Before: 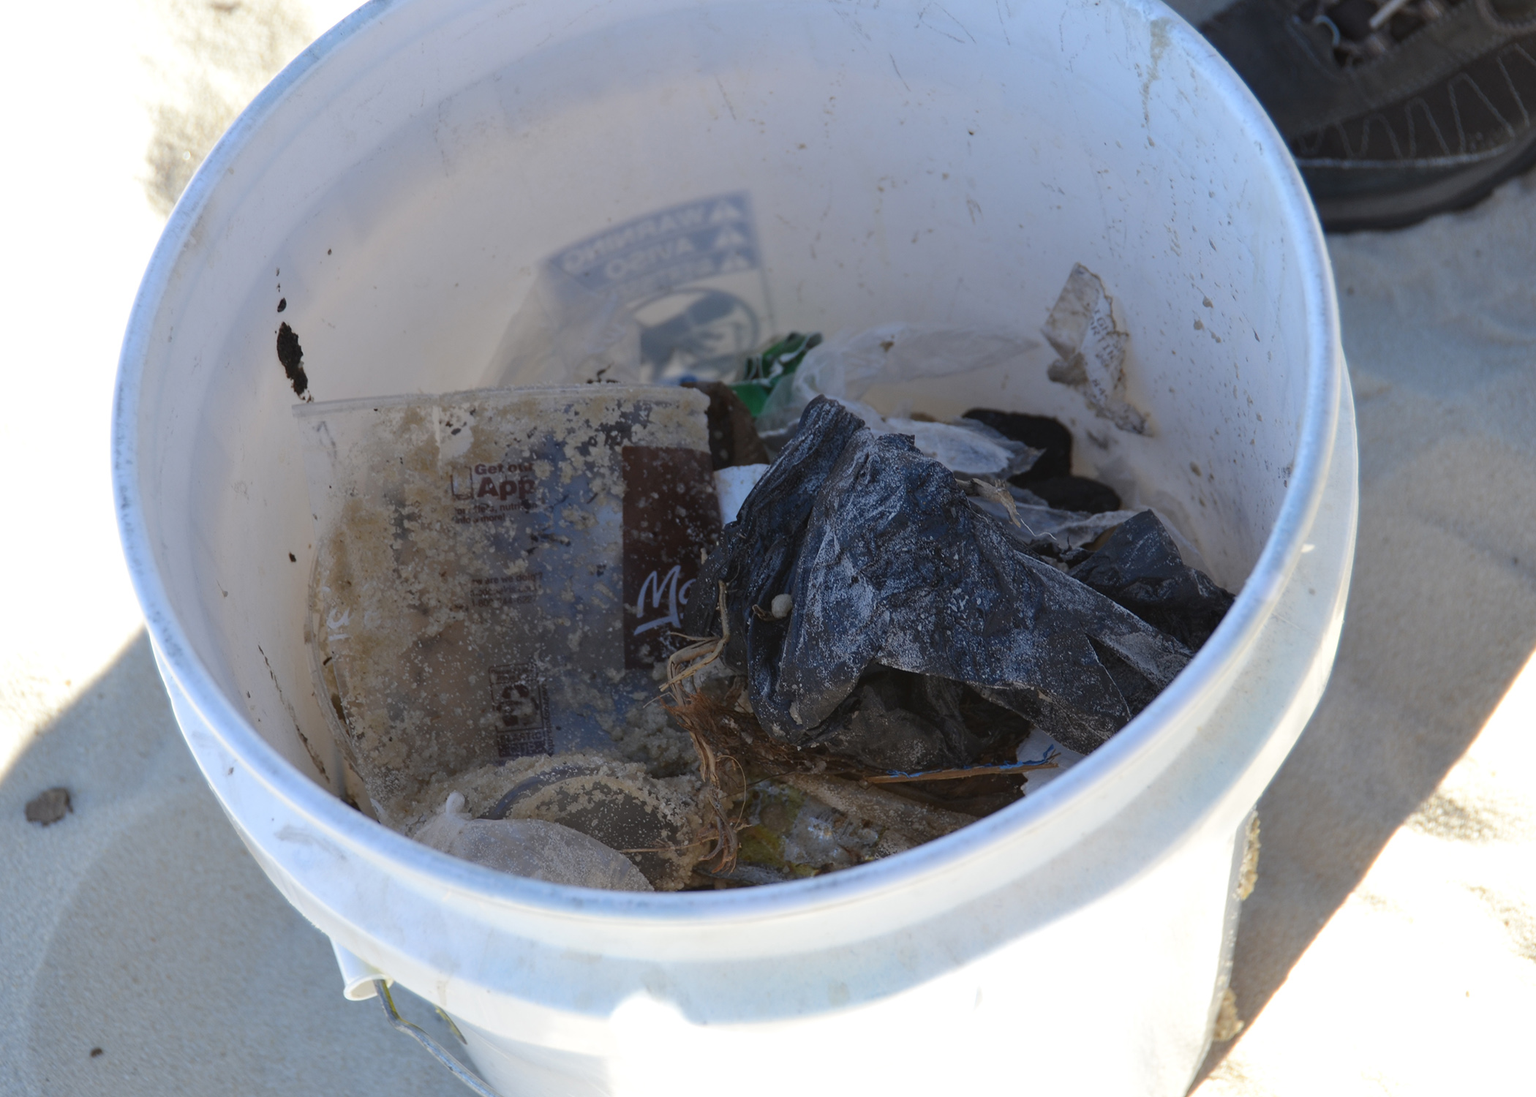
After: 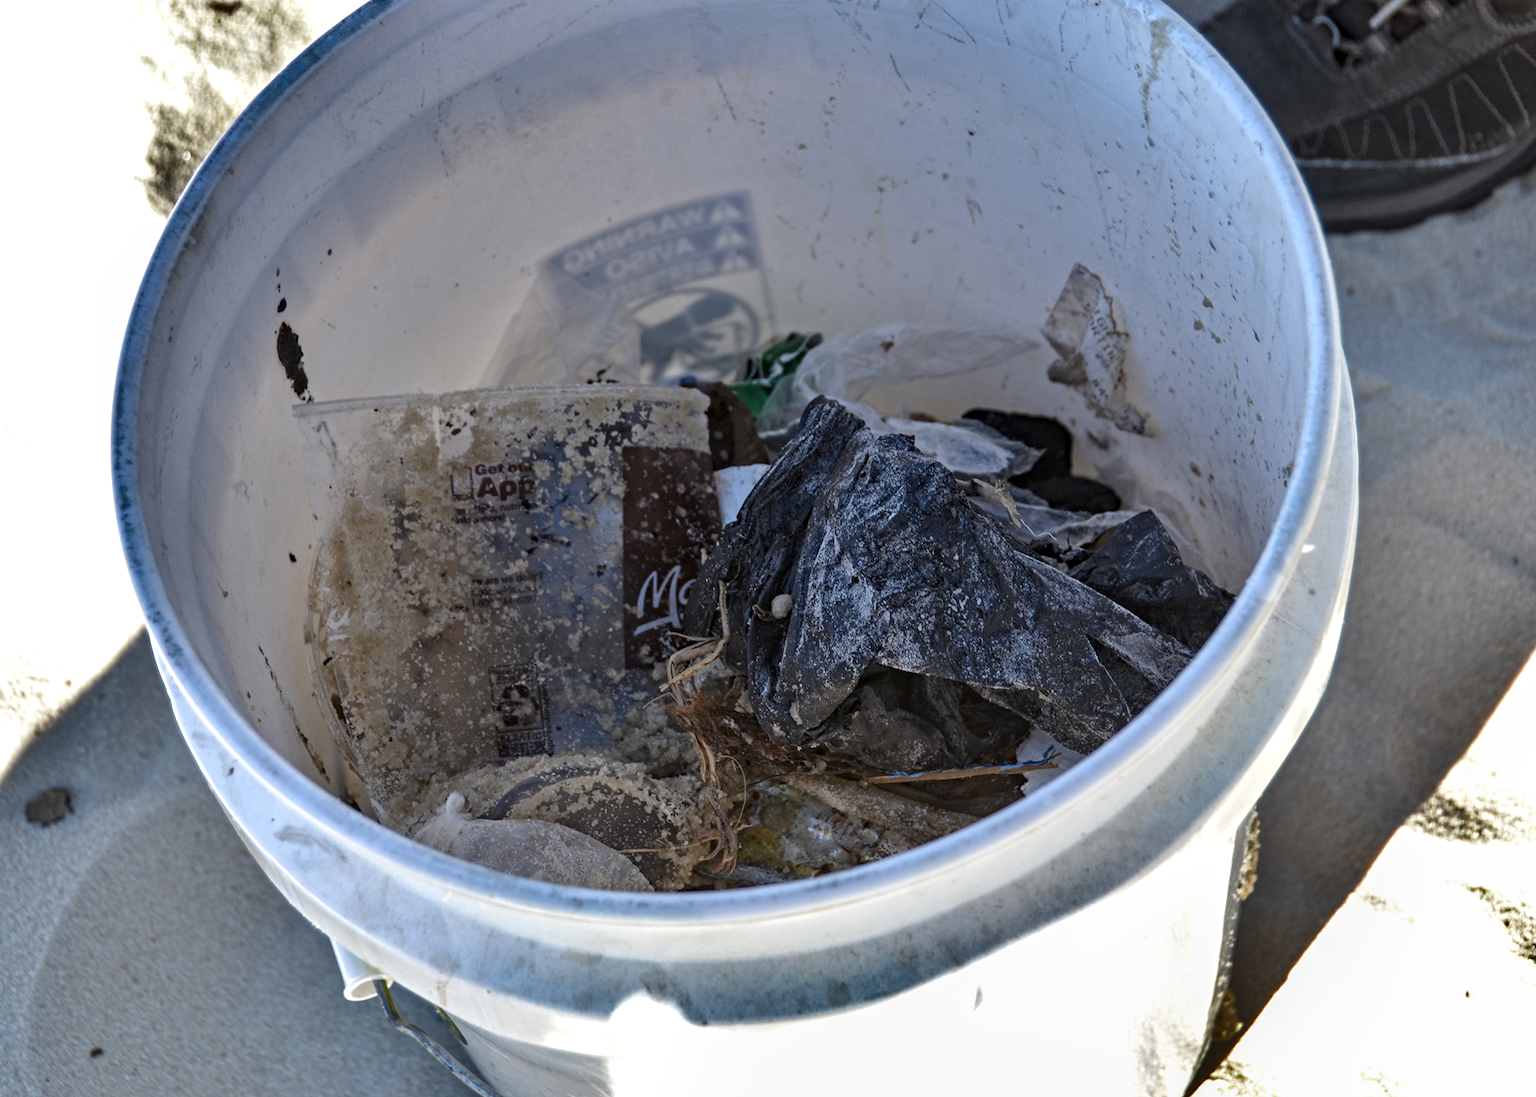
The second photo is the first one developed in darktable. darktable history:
contrast equalizer: y [[0.5, 0.501, 0.525, 0.597, 0.58, 0.514], [0.5 ×6], [0.5 ×6], [0 ×6], [0 ×6]]
shadows and highlights: shadows 24.5, highlights -78.15, soften with gaussian
local contrast: on, module defaults
